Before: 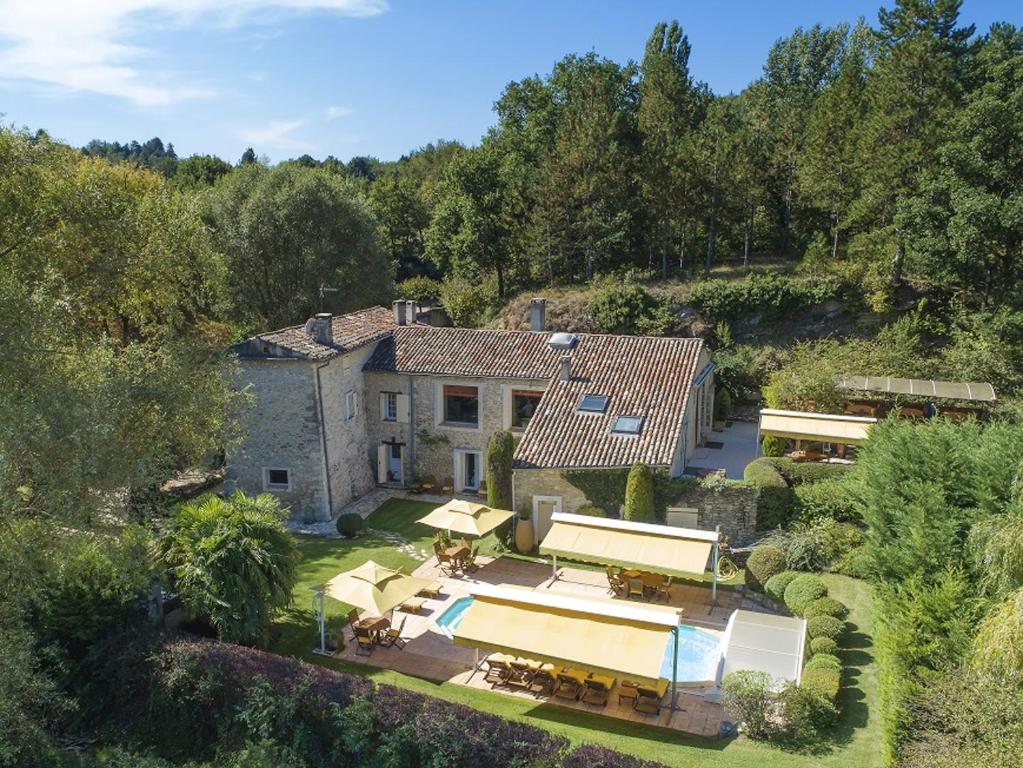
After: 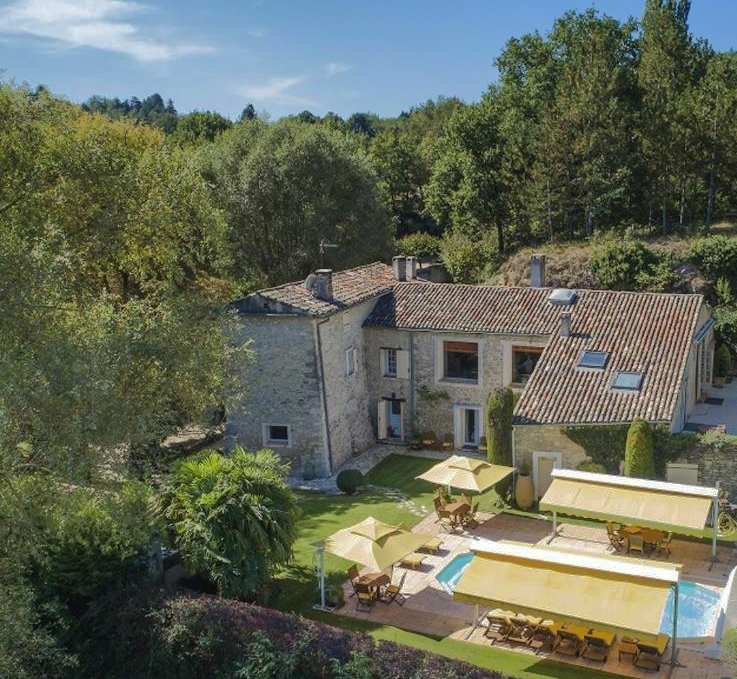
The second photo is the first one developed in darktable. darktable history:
shadows and highlights: shadows -18.3, highlights -73.84, highlights color adjustment 46.51%
crop: top 5.808%, right 27.895%, bottom 5.697%
